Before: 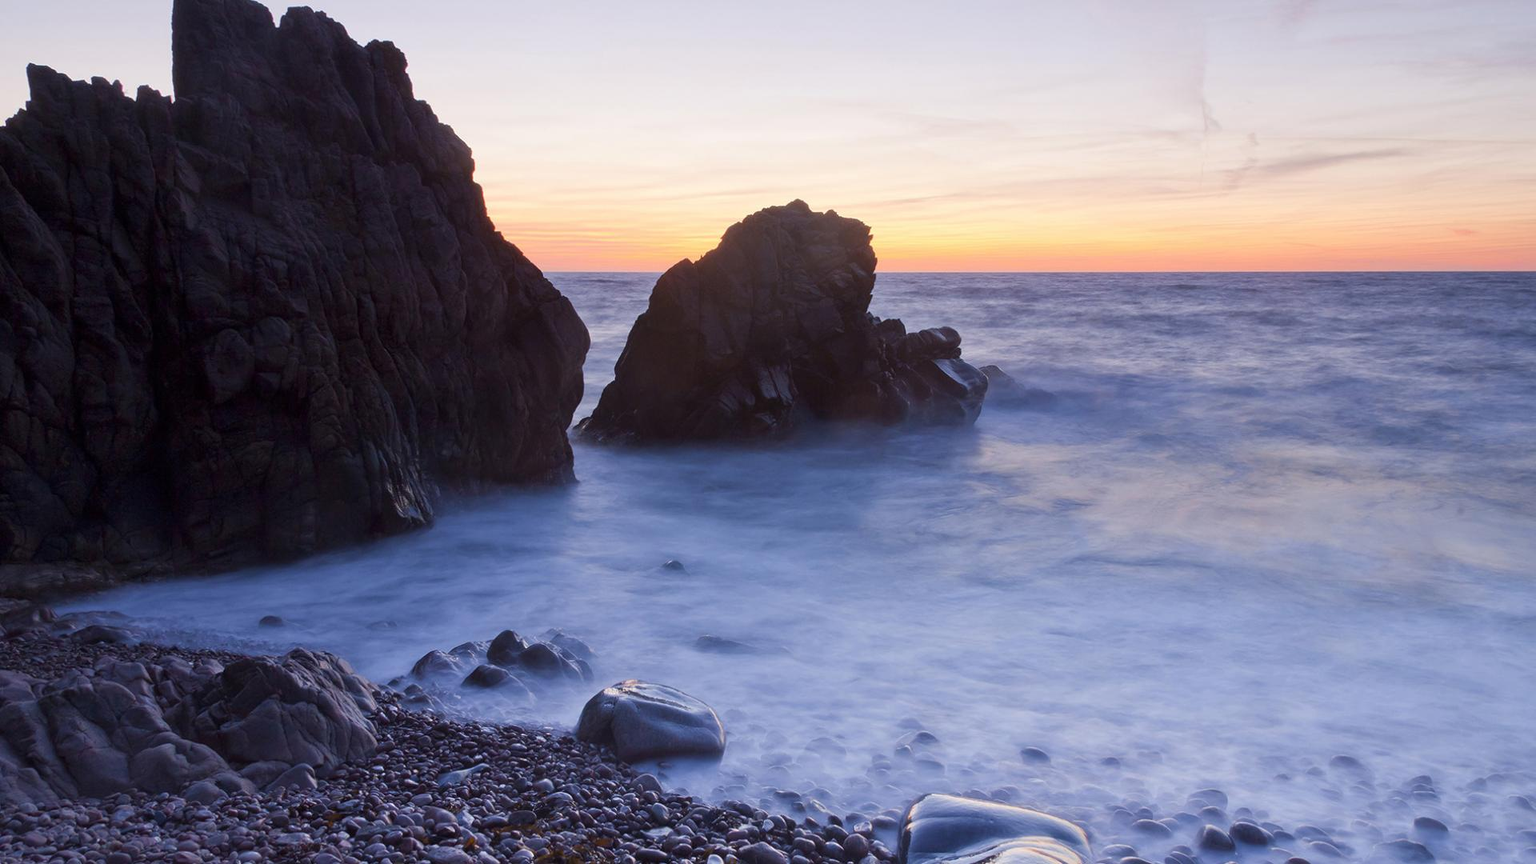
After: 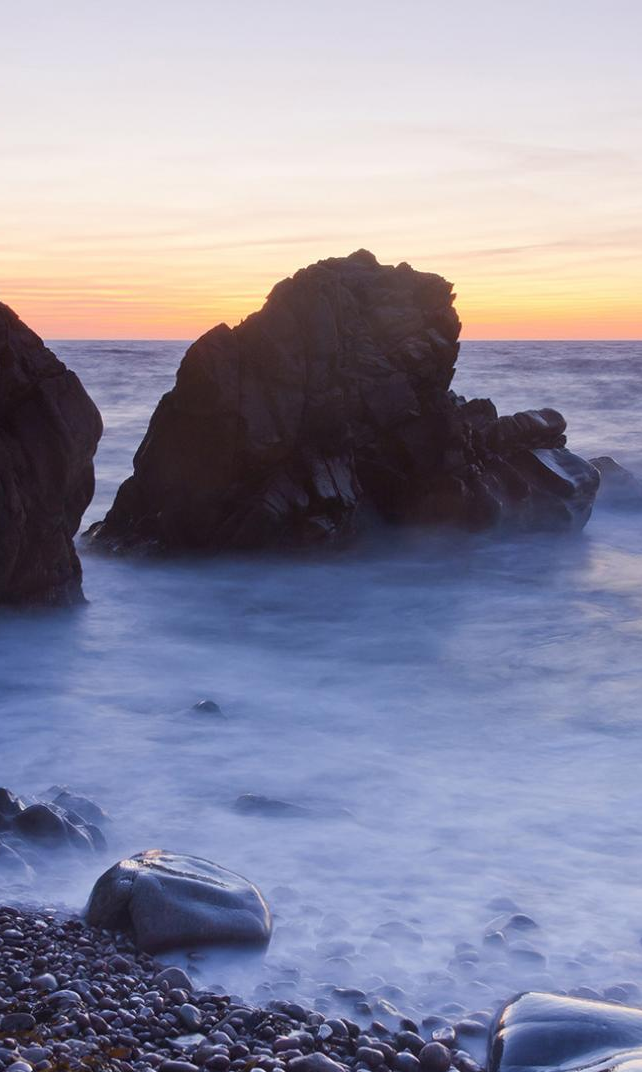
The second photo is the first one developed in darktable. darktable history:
crop: left 33.117%, right 33.437%
